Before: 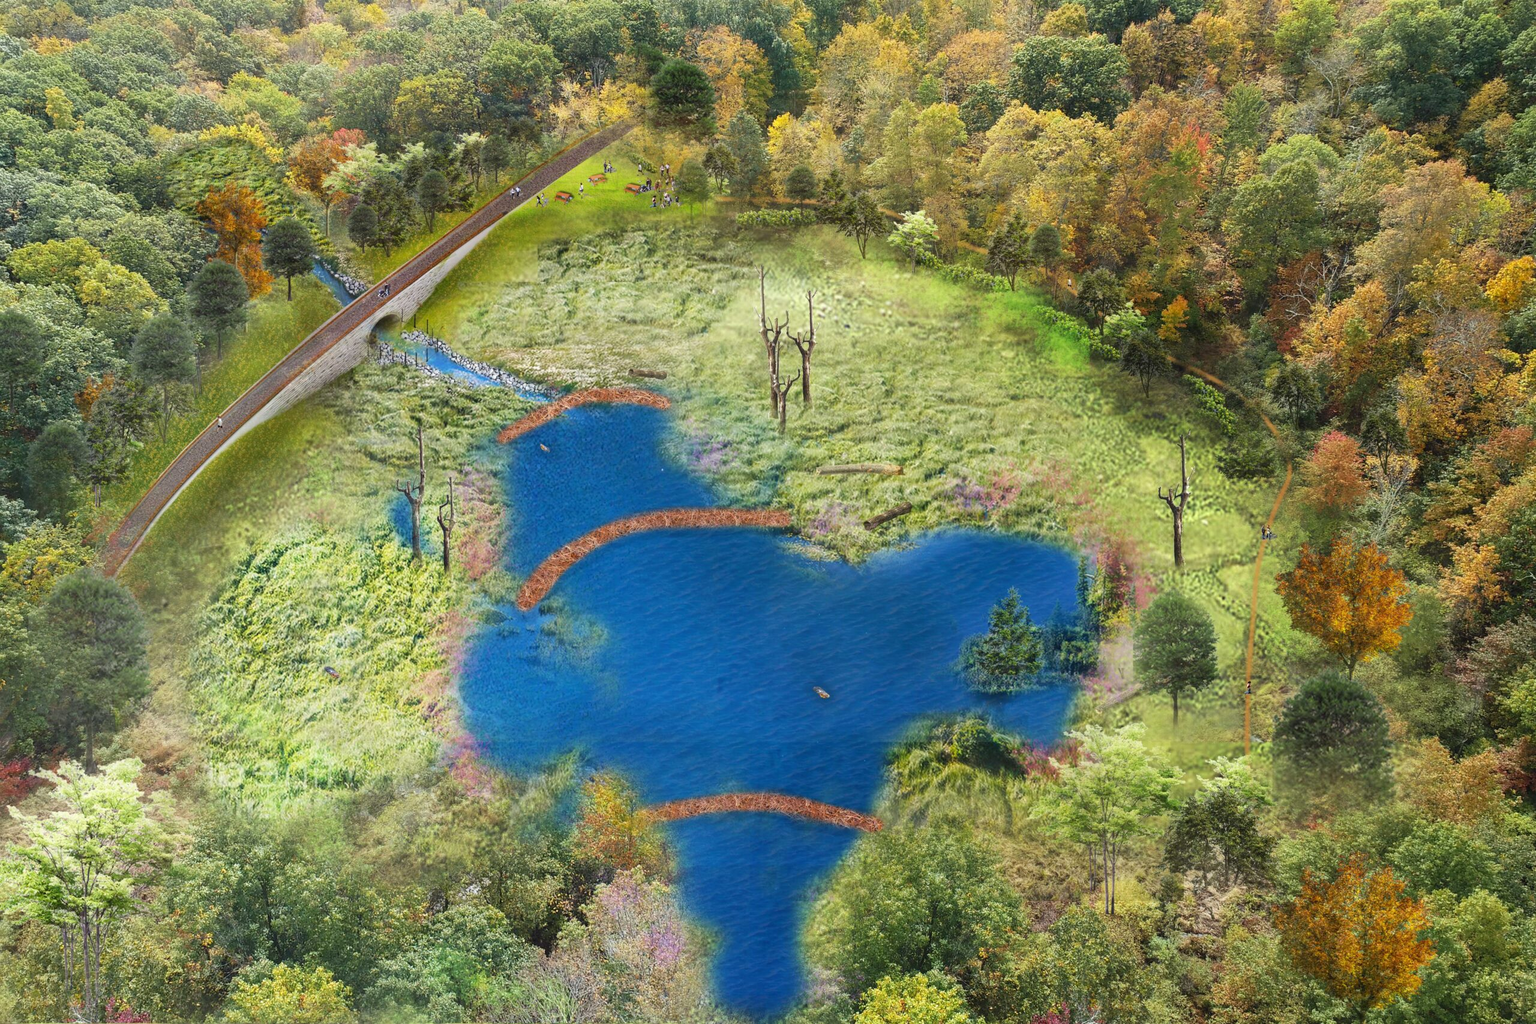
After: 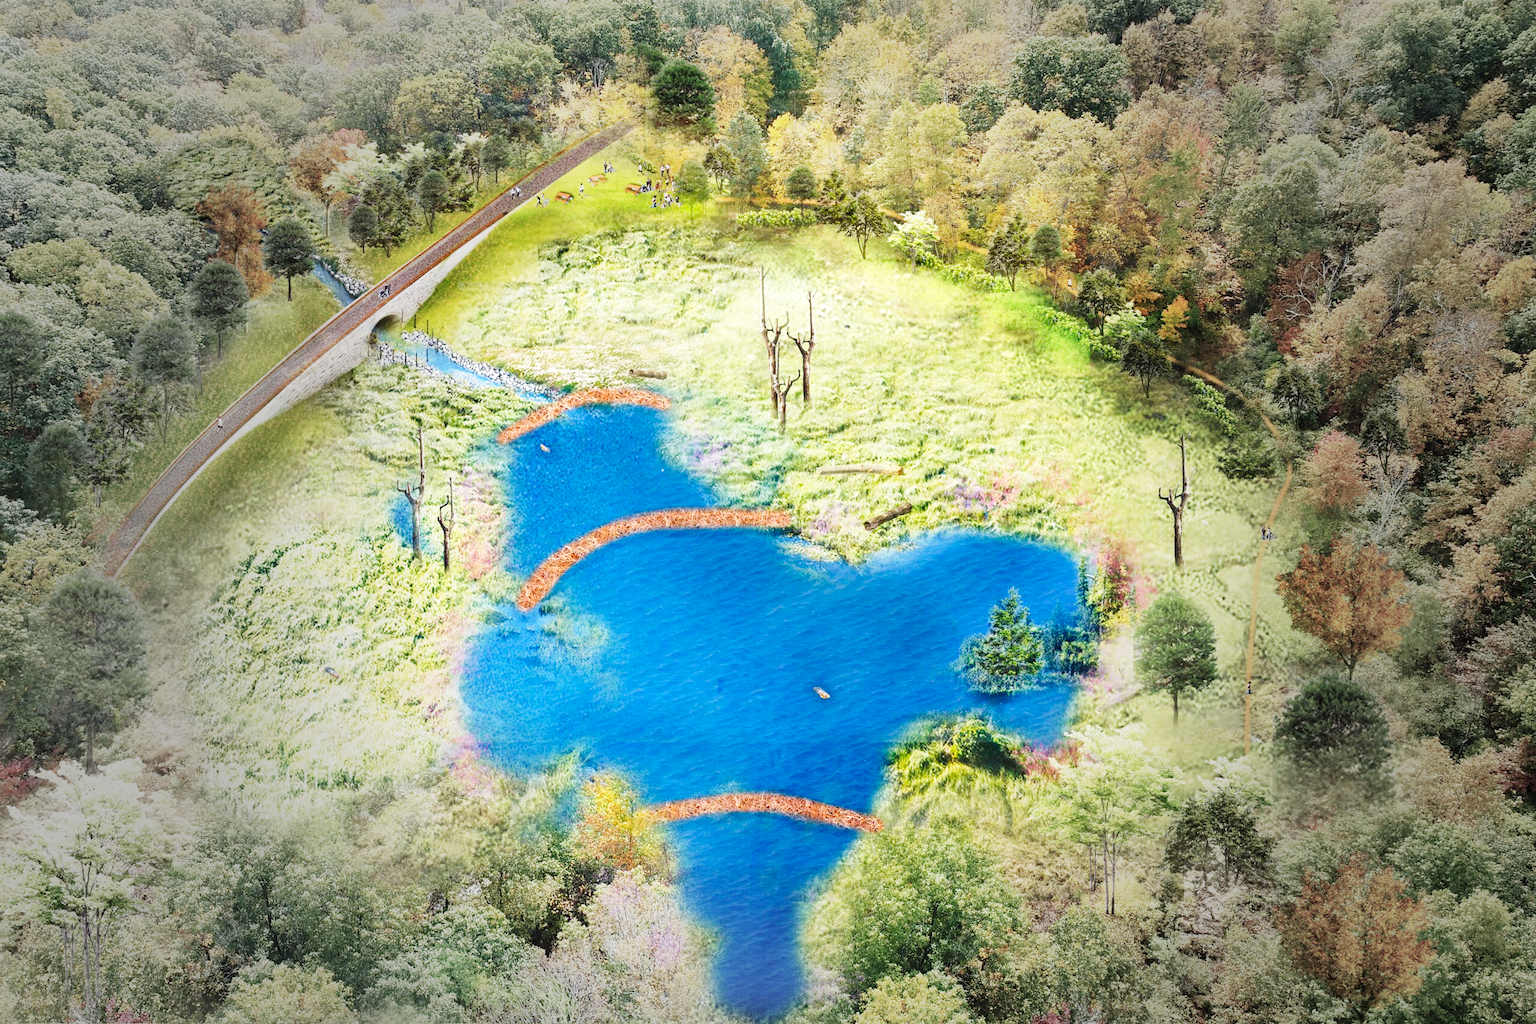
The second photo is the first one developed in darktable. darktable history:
base curve: curves: ch0 [(0, 0.003) (0.001, 0.002) (0.006, 0.004) (0.02, 0.022) (0.048, 0.086) (0.094, 0.234) (0.162, 0.431) (0.258, 0.629) (0.385, 0.8) (0.548, 0.918) (0.751, 0.988) (1, 1)], preserve colors none
vignetting: fall-off start 40%, fall-off radius 40%
